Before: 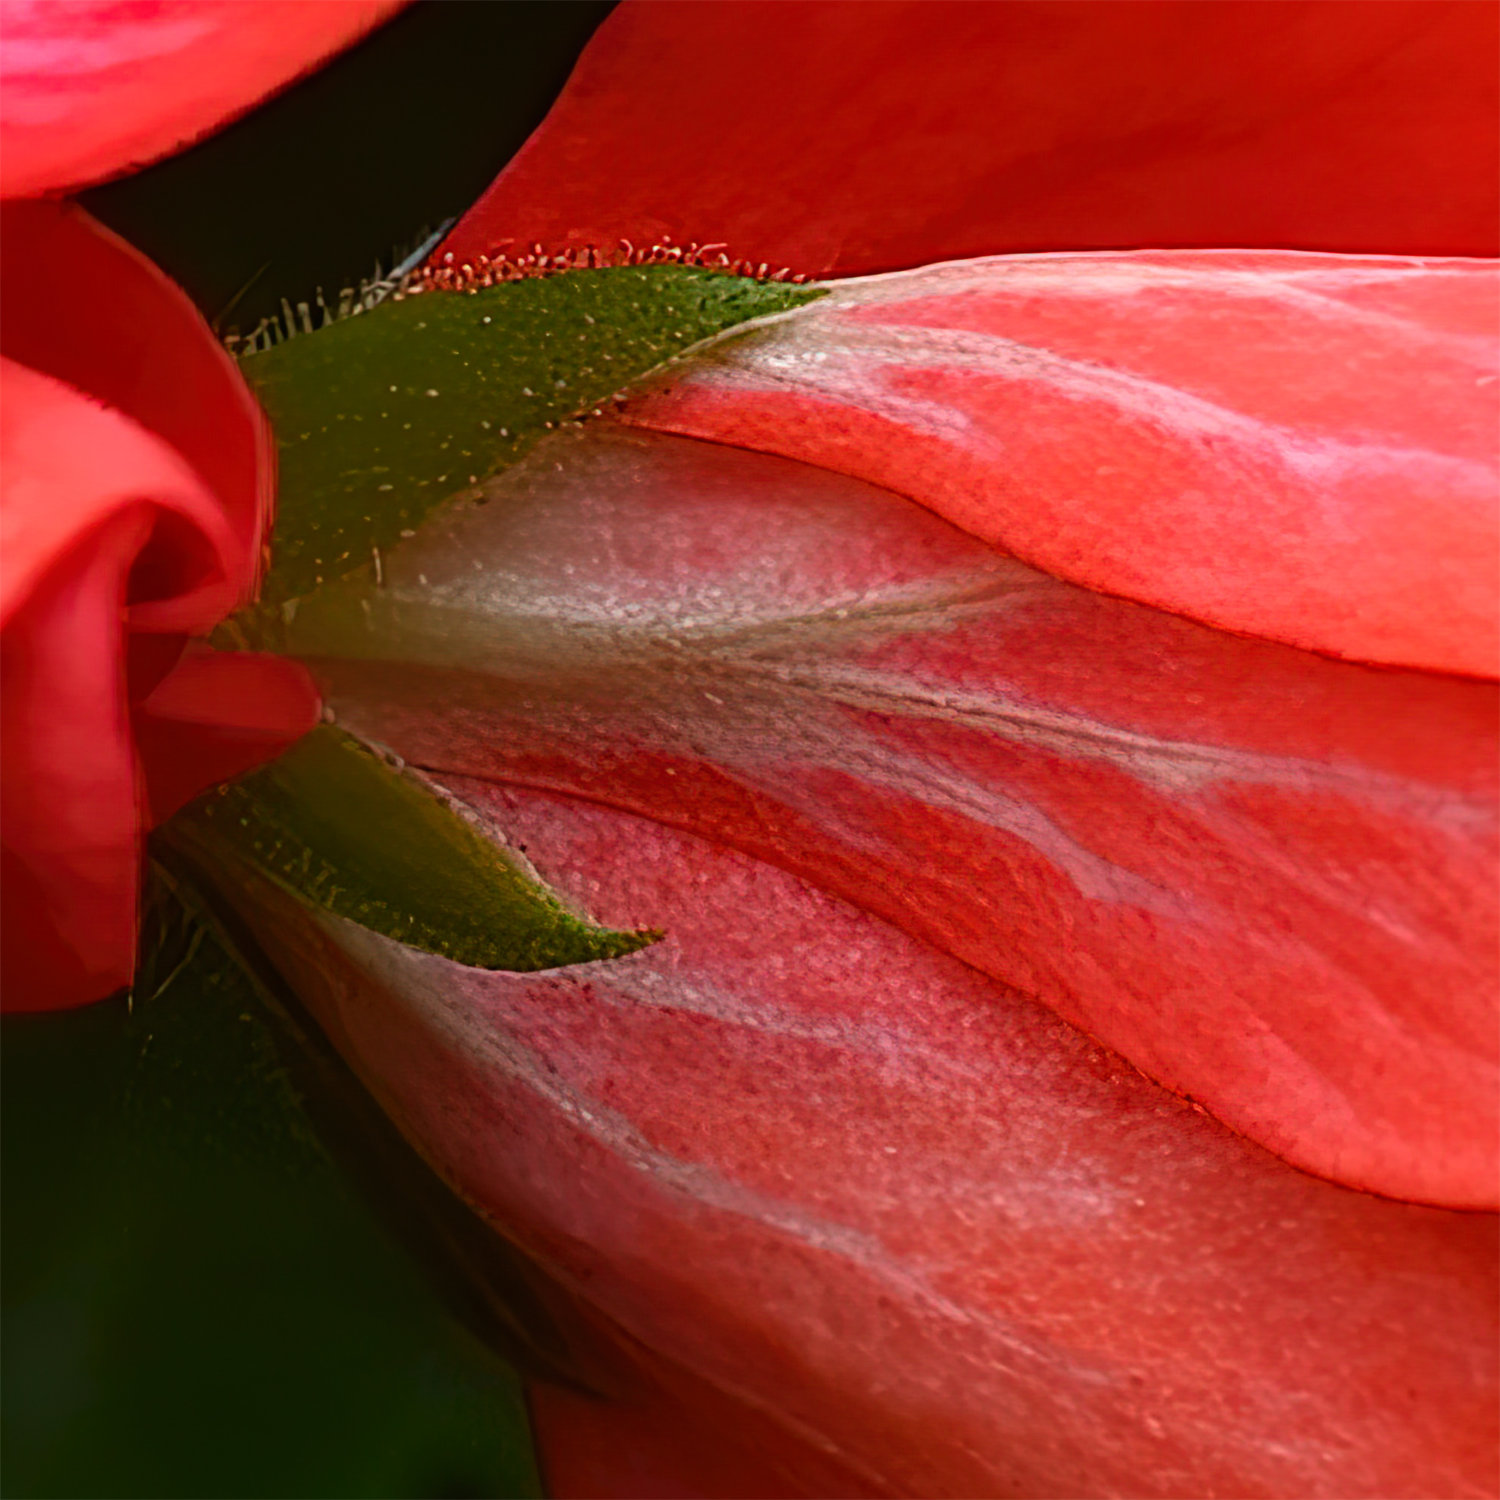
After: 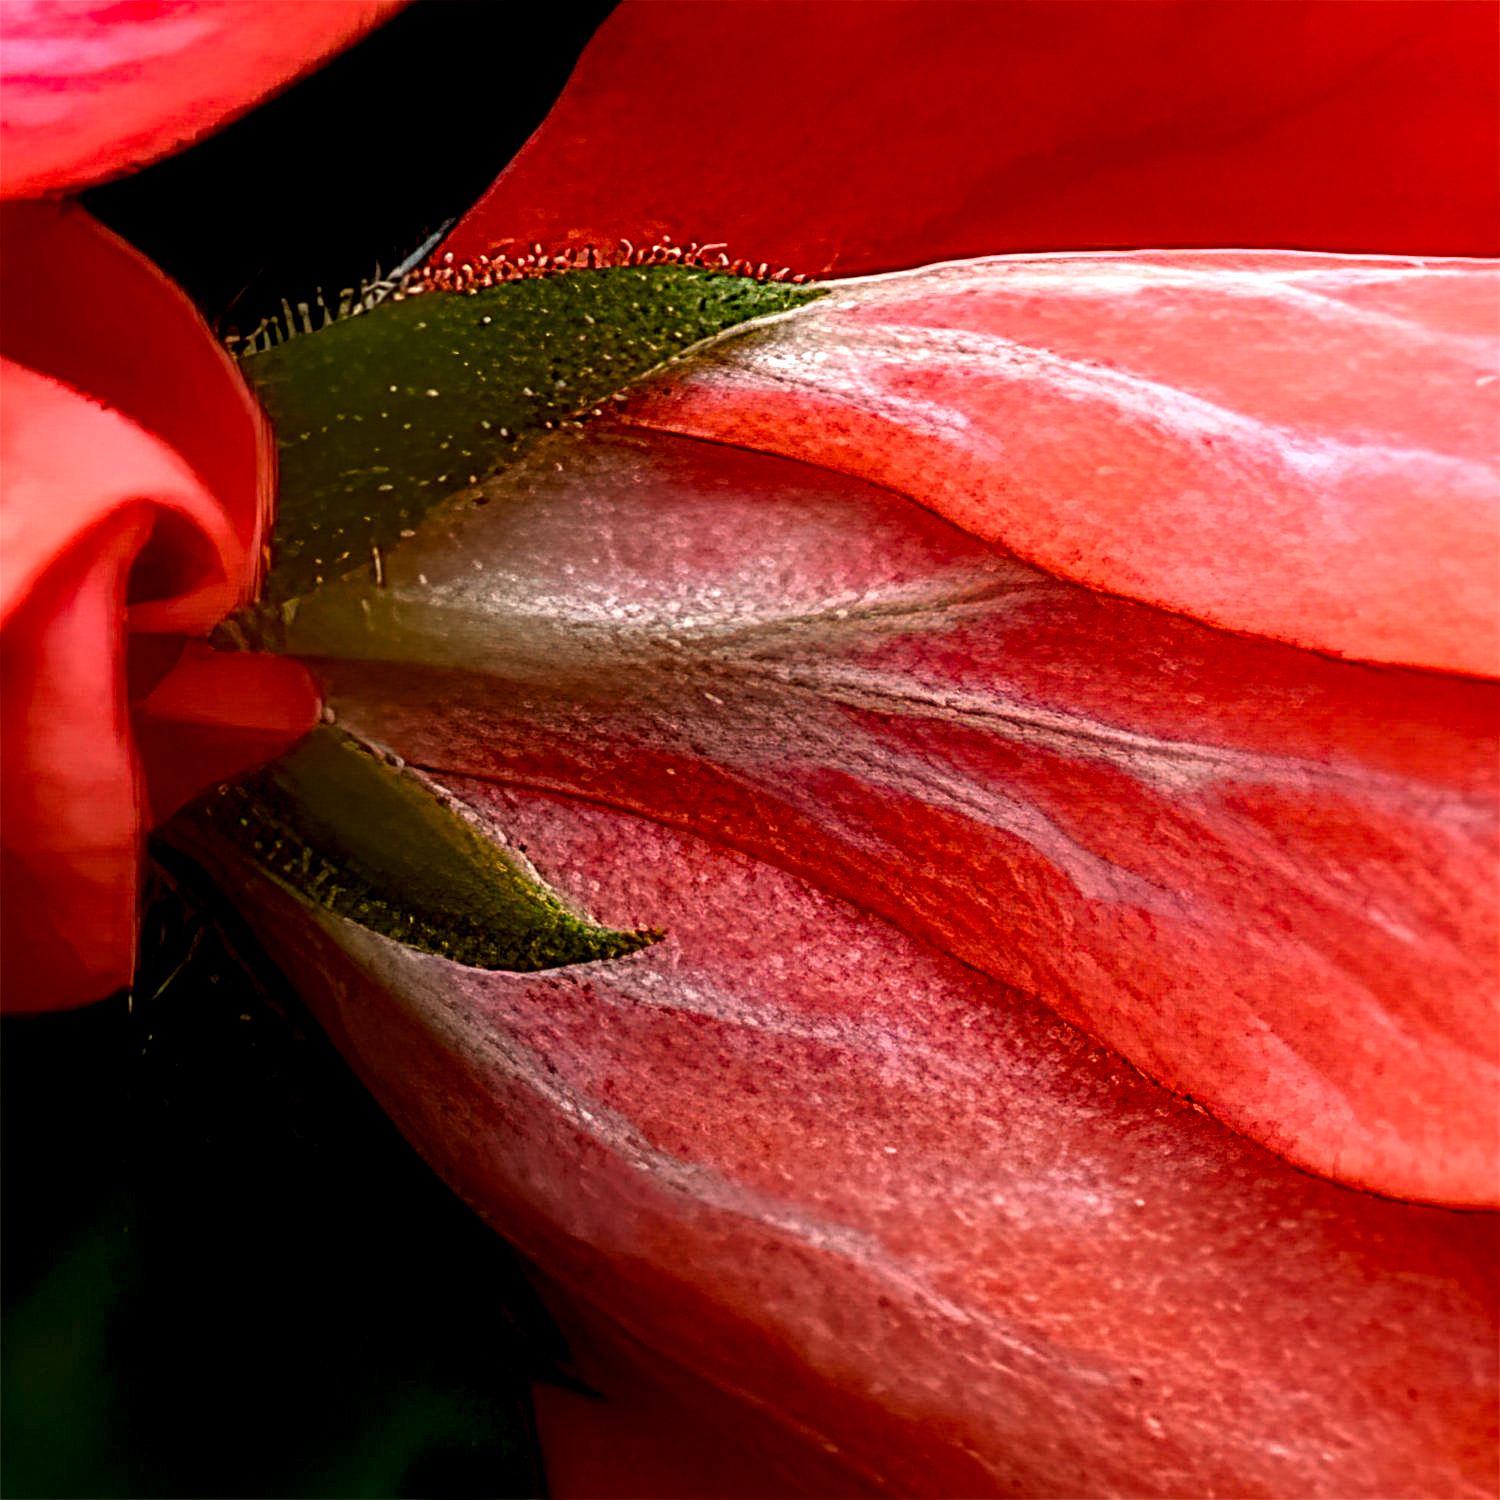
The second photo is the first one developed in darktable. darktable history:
local contrast: highlights 19%, detail 186%
sharpen: on, module defaults
